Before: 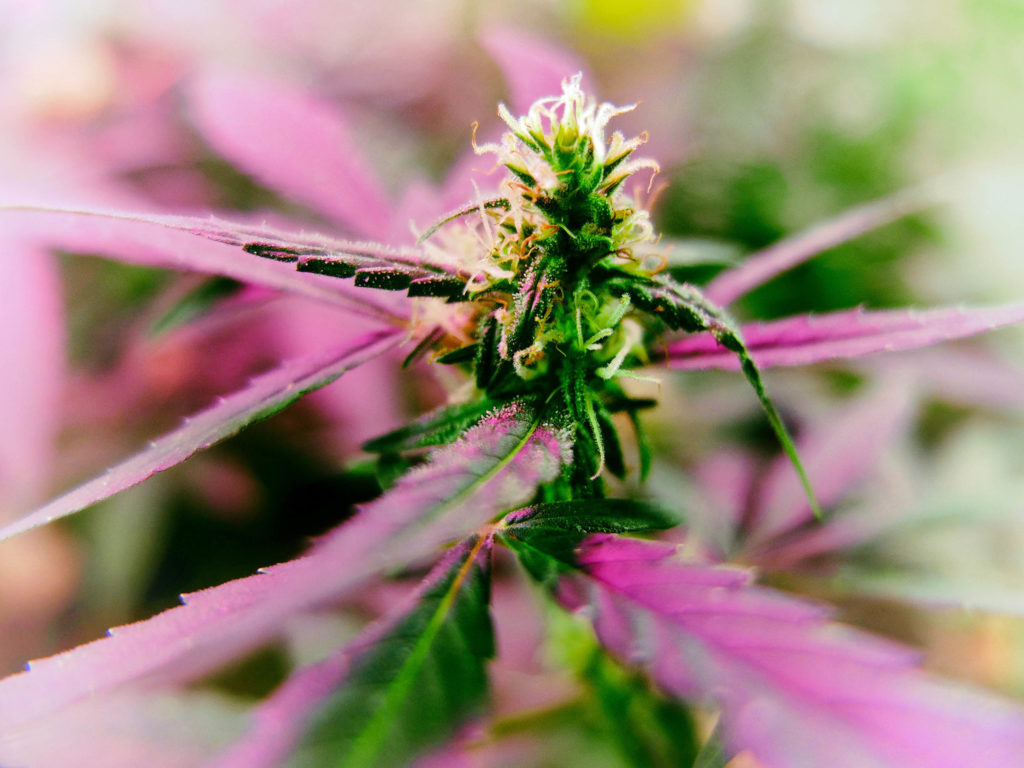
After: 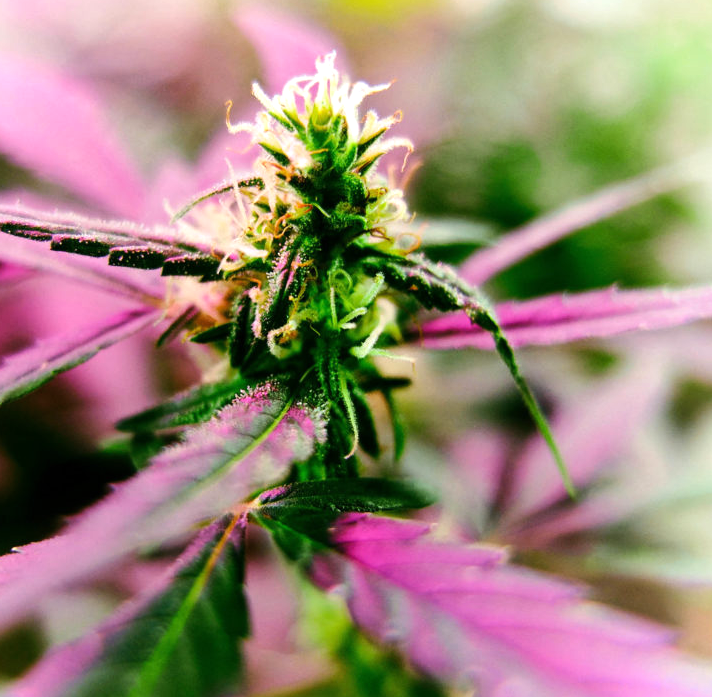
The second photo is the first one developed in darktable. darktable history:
tone equalizer: -8 EV -0.417 EV, -7 EV -0.389 EV, -6 EV -0.333 EV, -5 EV -0.222 EV, -3 EV 0.222 EV, -2 EV 0.333 EV, -1 EV 0.389 EV, +0 EV 0.417 EV, edges refinement/feathering 500, mask exposure compensation -1.57 EV, preserve details no
crop and rotate: left 24.034%, top 2.838%, right 6.406%, bottom 6.299%
